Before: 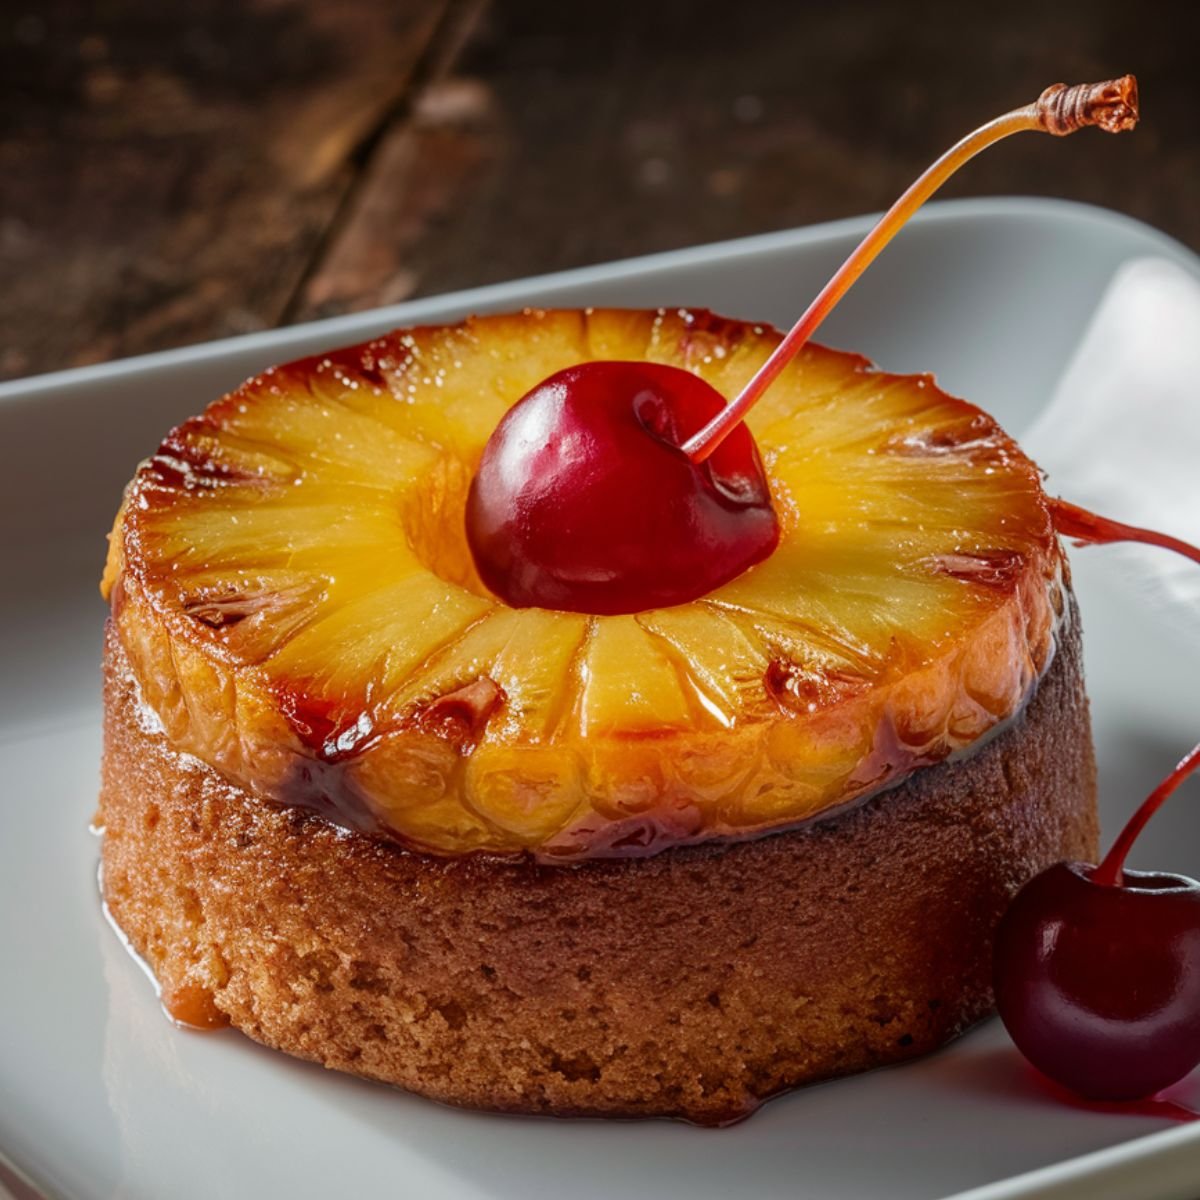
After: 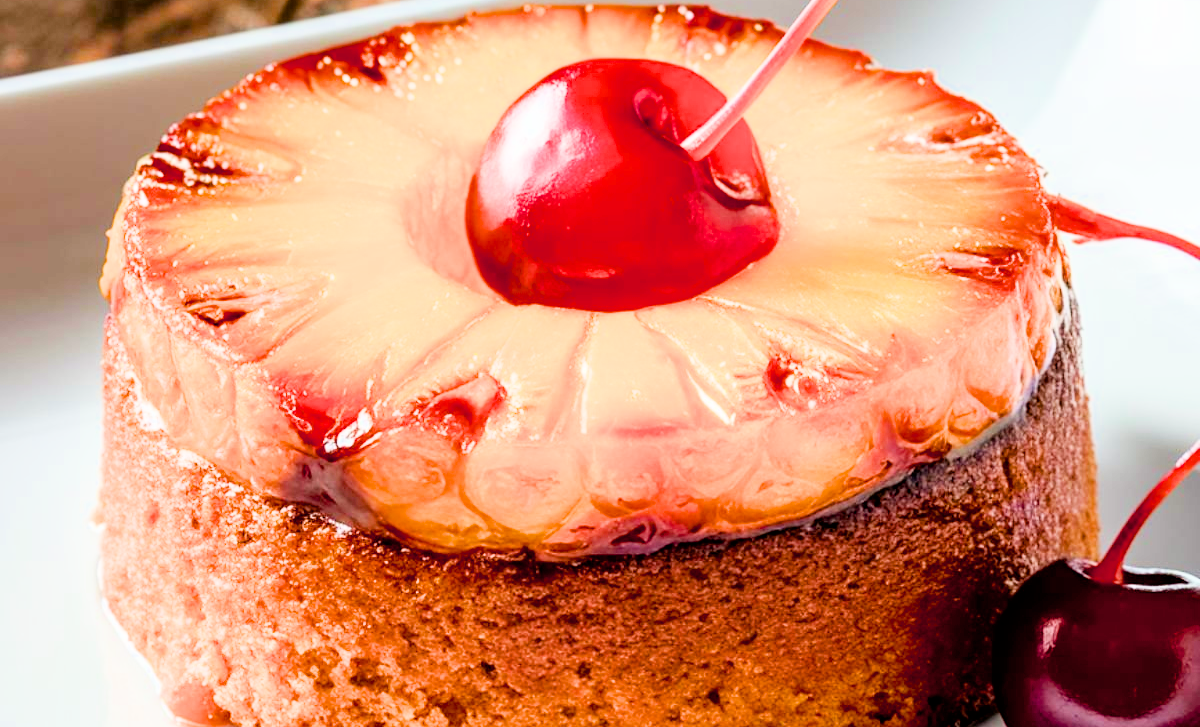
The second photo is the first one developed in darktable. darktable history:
color balance rgb: power › chroma 0.255%, power › hue 61.53°, perceptual saturation grading › global saturation 19.473%, global vibrance 9.736%
exposure: black level correction 0.006, exposure 2.071 EV, compensate highlight preservation false
crop and rotate: top 25.299%, bottom 14.036%
filmic rgb: black relative exposure -7.5 EV, white relative exposure 5 EV, hardness 3.33, contrast 1.299, preserve chrominance max RGB
